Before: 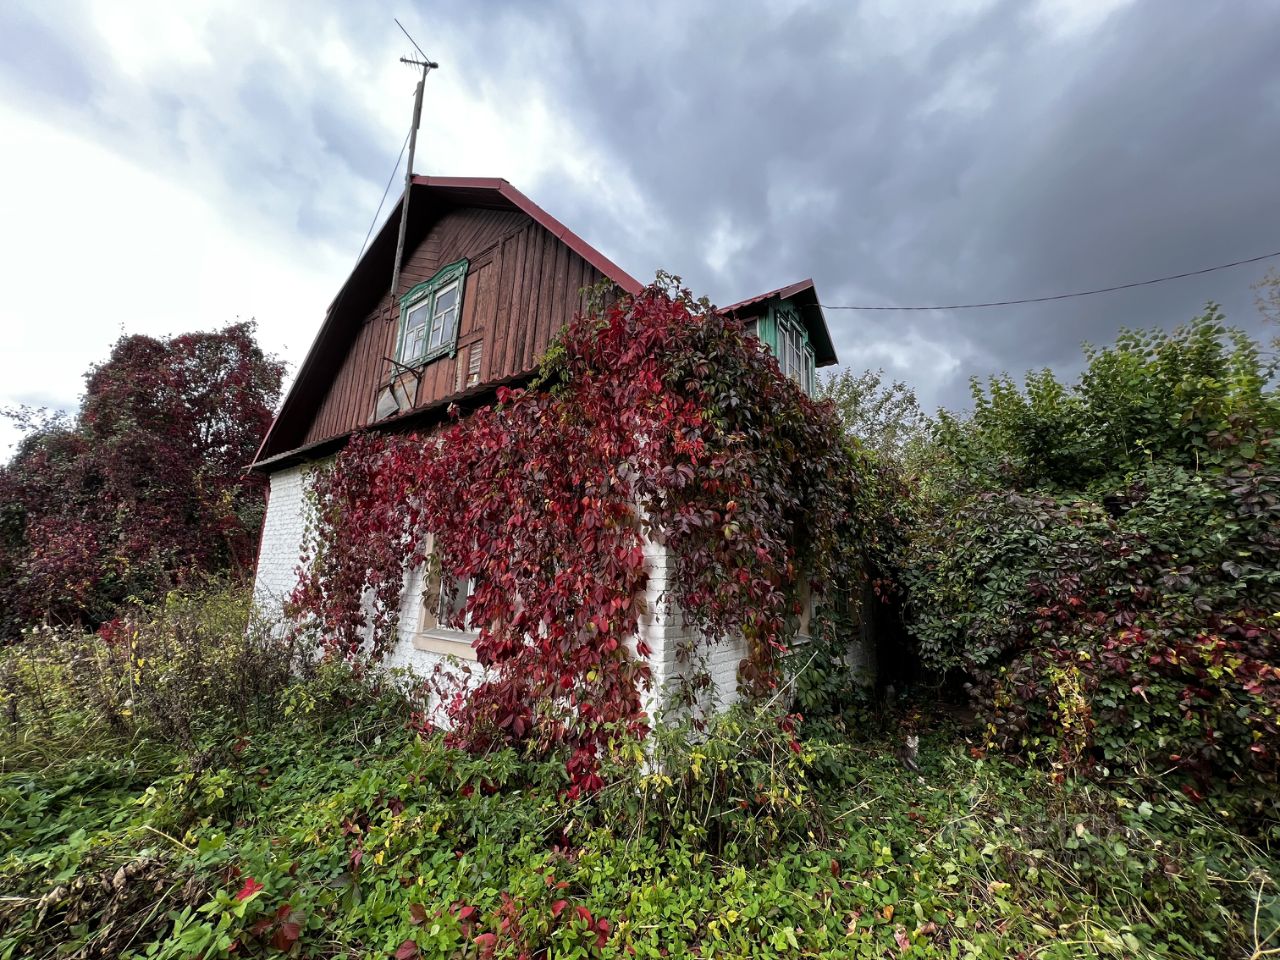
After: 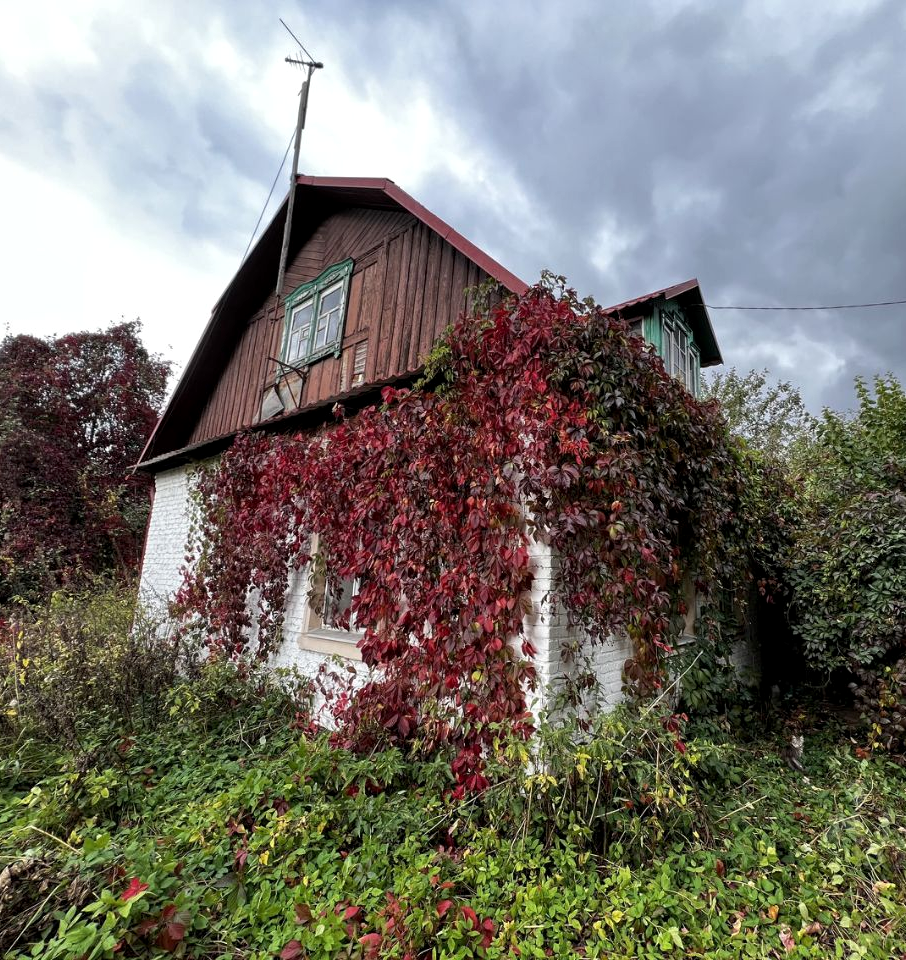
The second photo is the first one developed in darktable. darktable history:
crop and rotate: left 9.061%, right 20.142%
local contrast: highlights 100%, shadows 100%, detail 120%, midtone range 0.2
